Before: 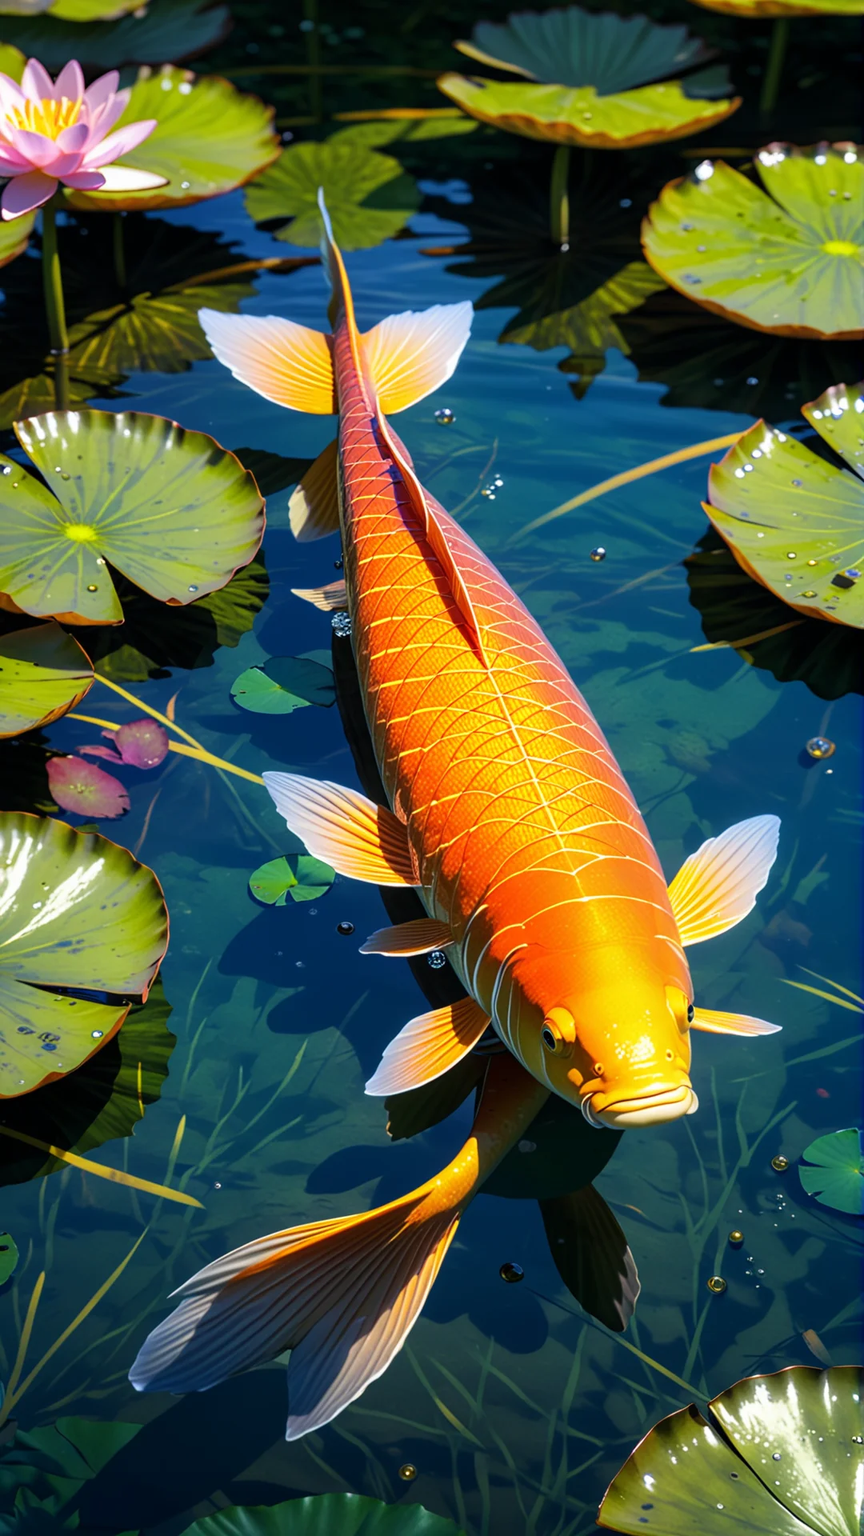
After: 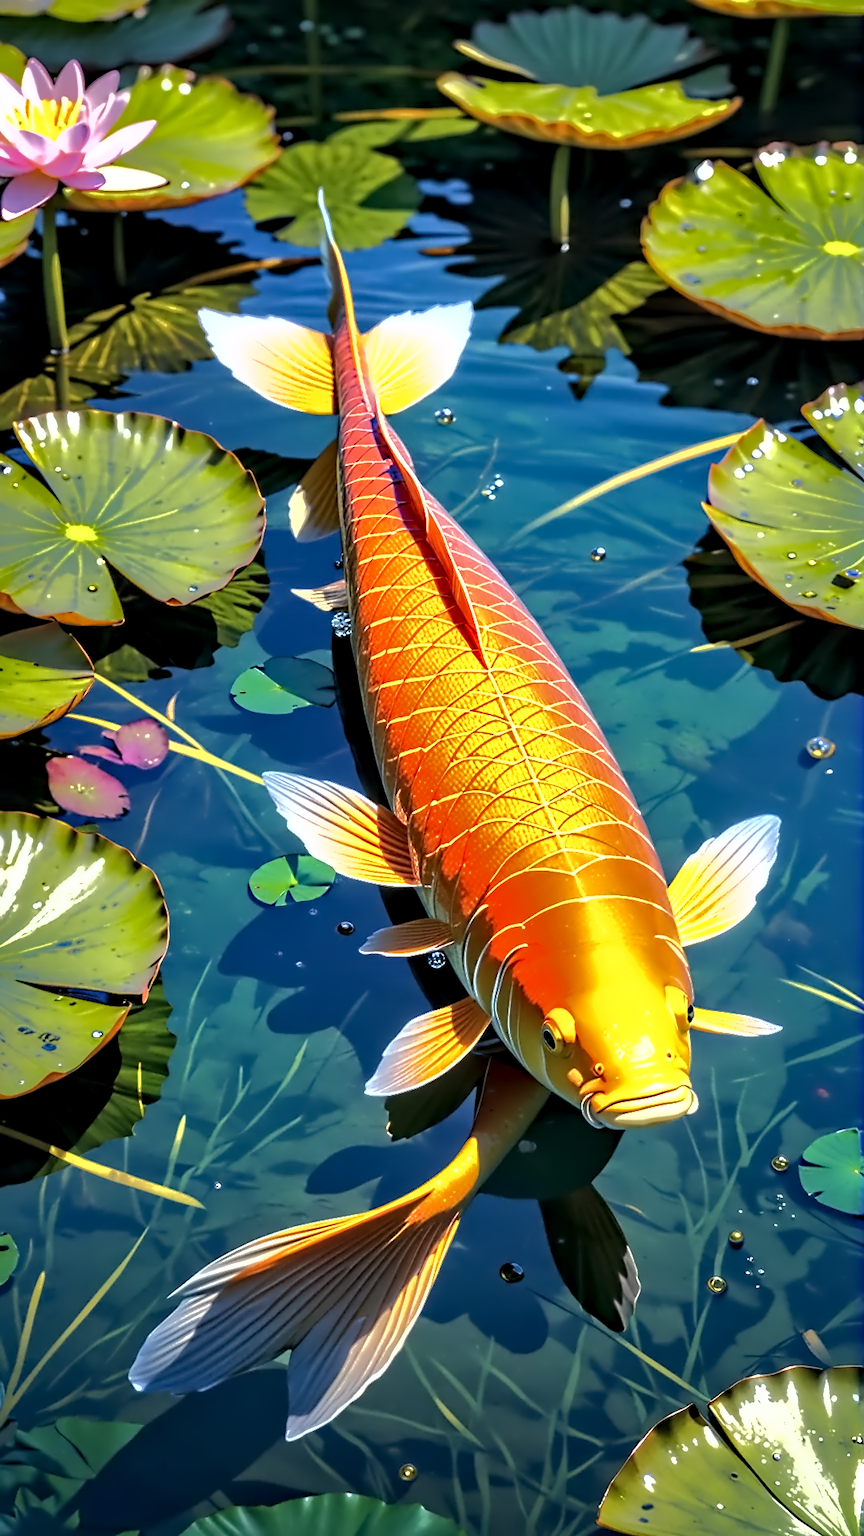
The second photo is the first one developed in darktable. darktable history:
shadows and highlights: shadows 39.01, highlights -74.84, highlights color adjustment 0.137%
exposure: black level correction 0, exposure 0.692 EV, compensate exposure bias true, compensate highlight preservation false
contrast equalizer: octaves 7, y [[0.5, 0.542, 0.583, 0.625, 0.667, 0.708], [0.5 ×6], [0.5 ×6], [0, 0.033, 0.067, 0.1, 0.133, 0.167], [0, 0.05, 0.1, 0.15, 0.2, 0.25]]
